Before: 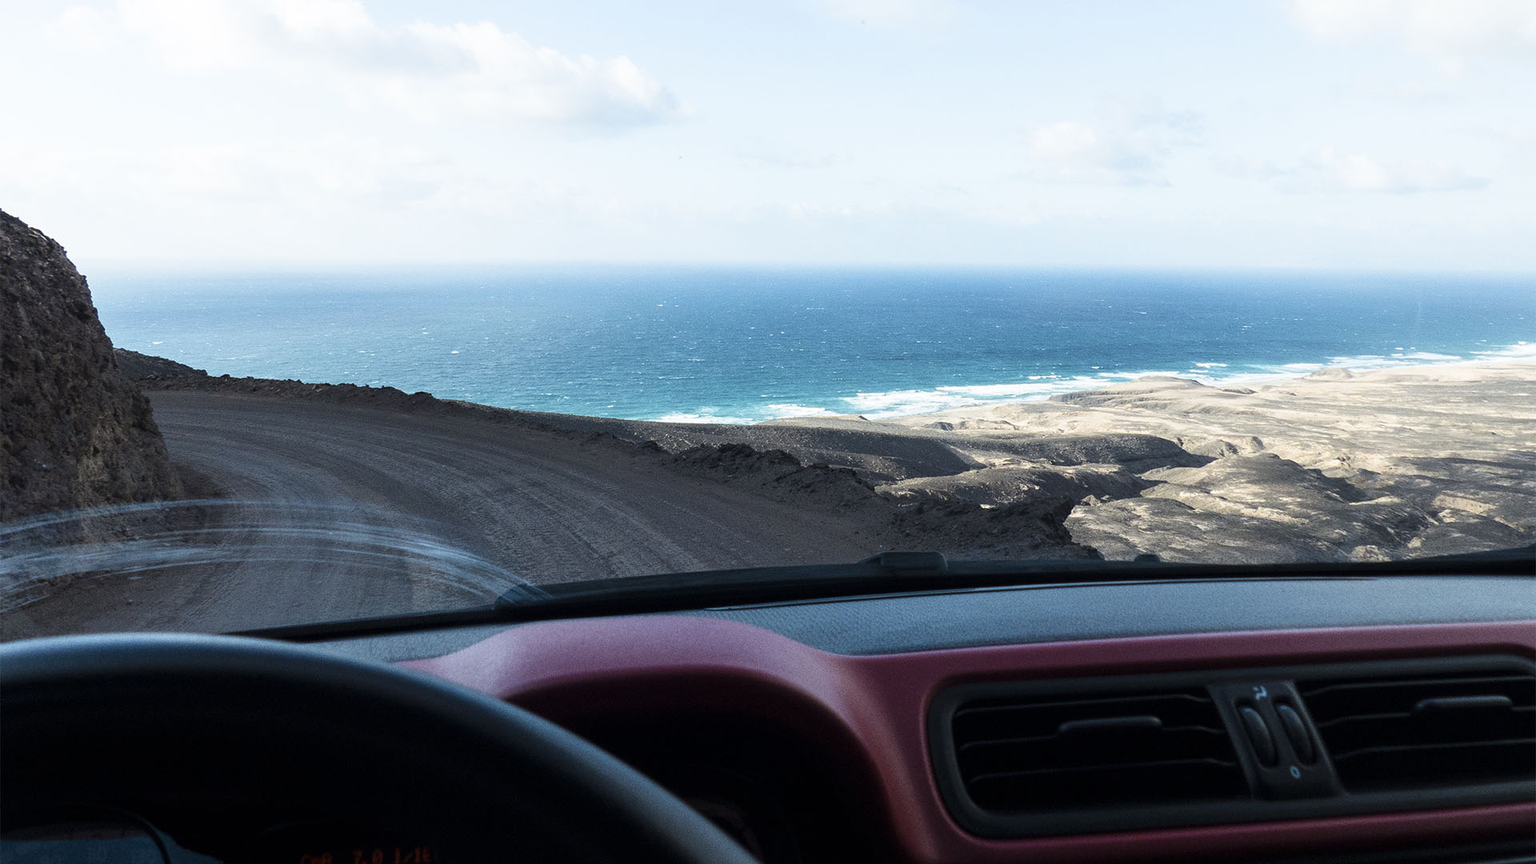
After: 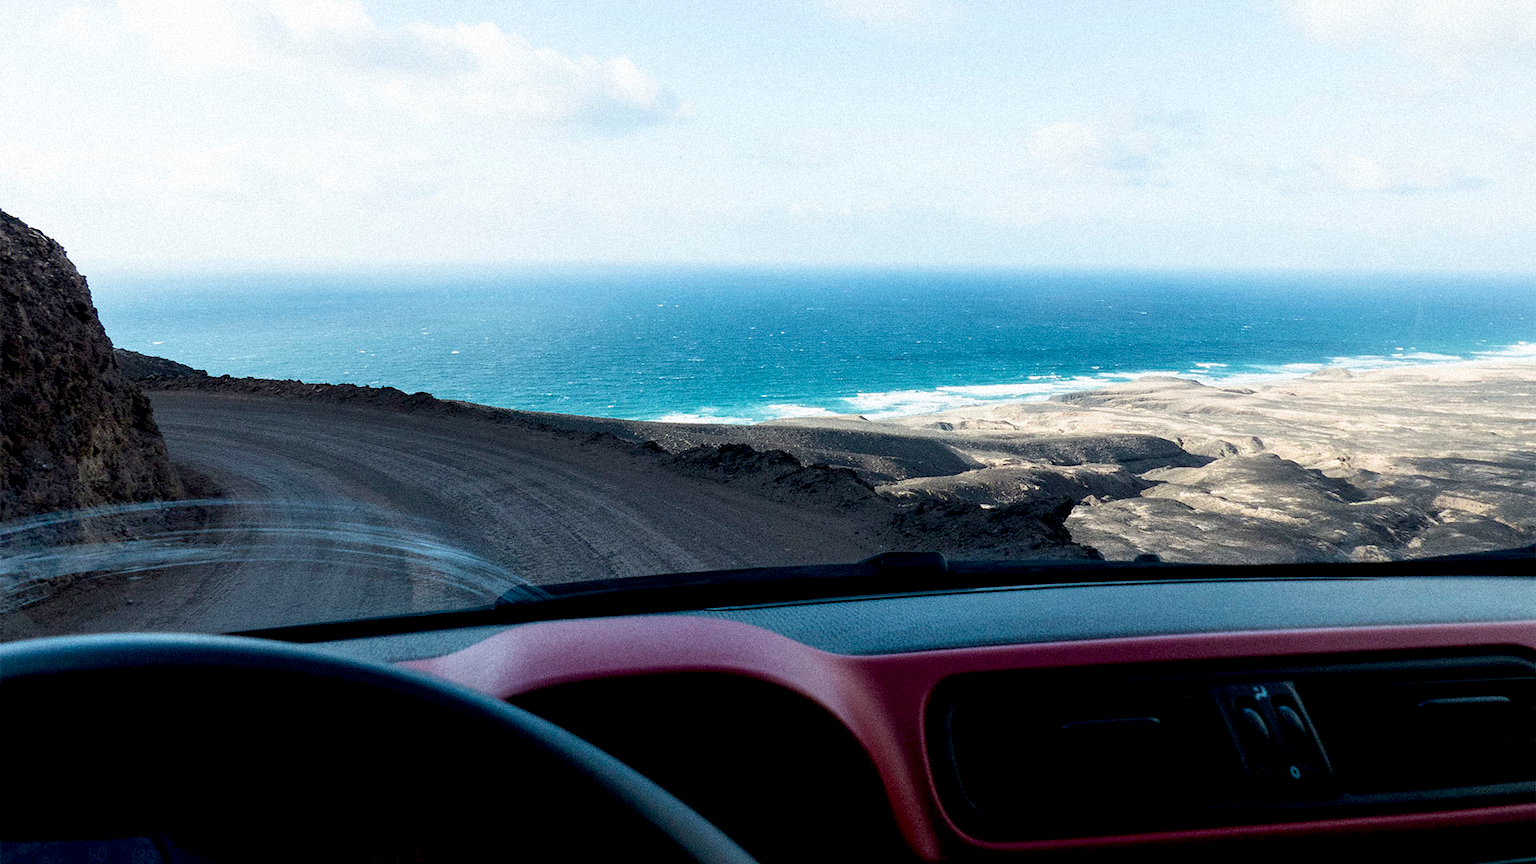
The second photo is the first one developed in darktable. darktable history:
exposure: black level correction 0.012, compensate highlight preservation false
grain: mid-tones bias 0%
